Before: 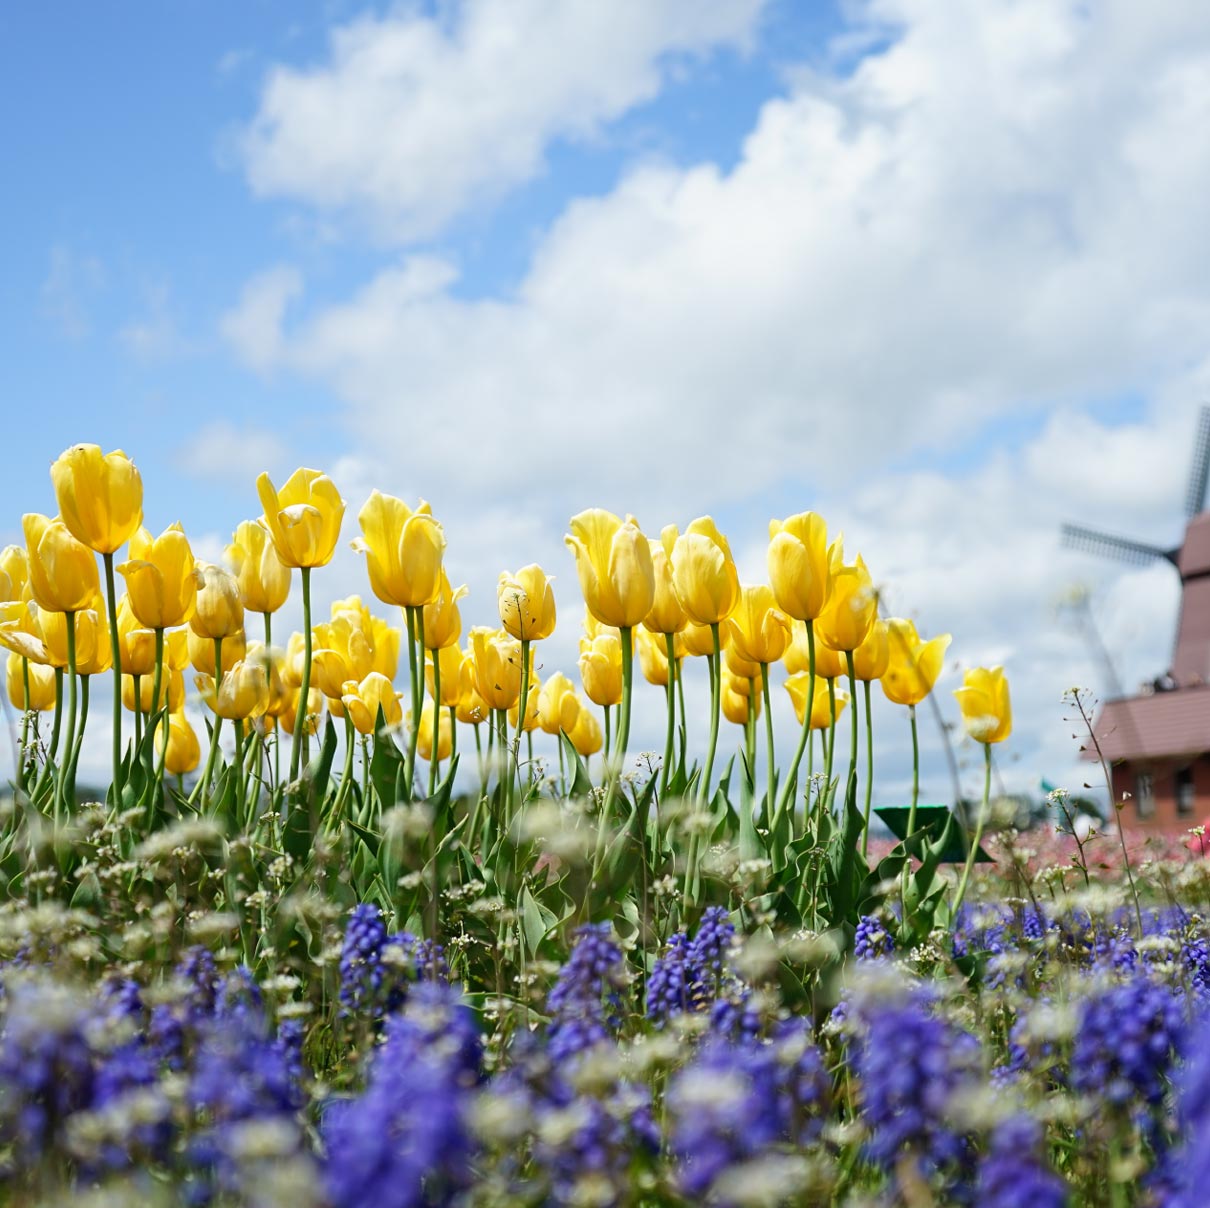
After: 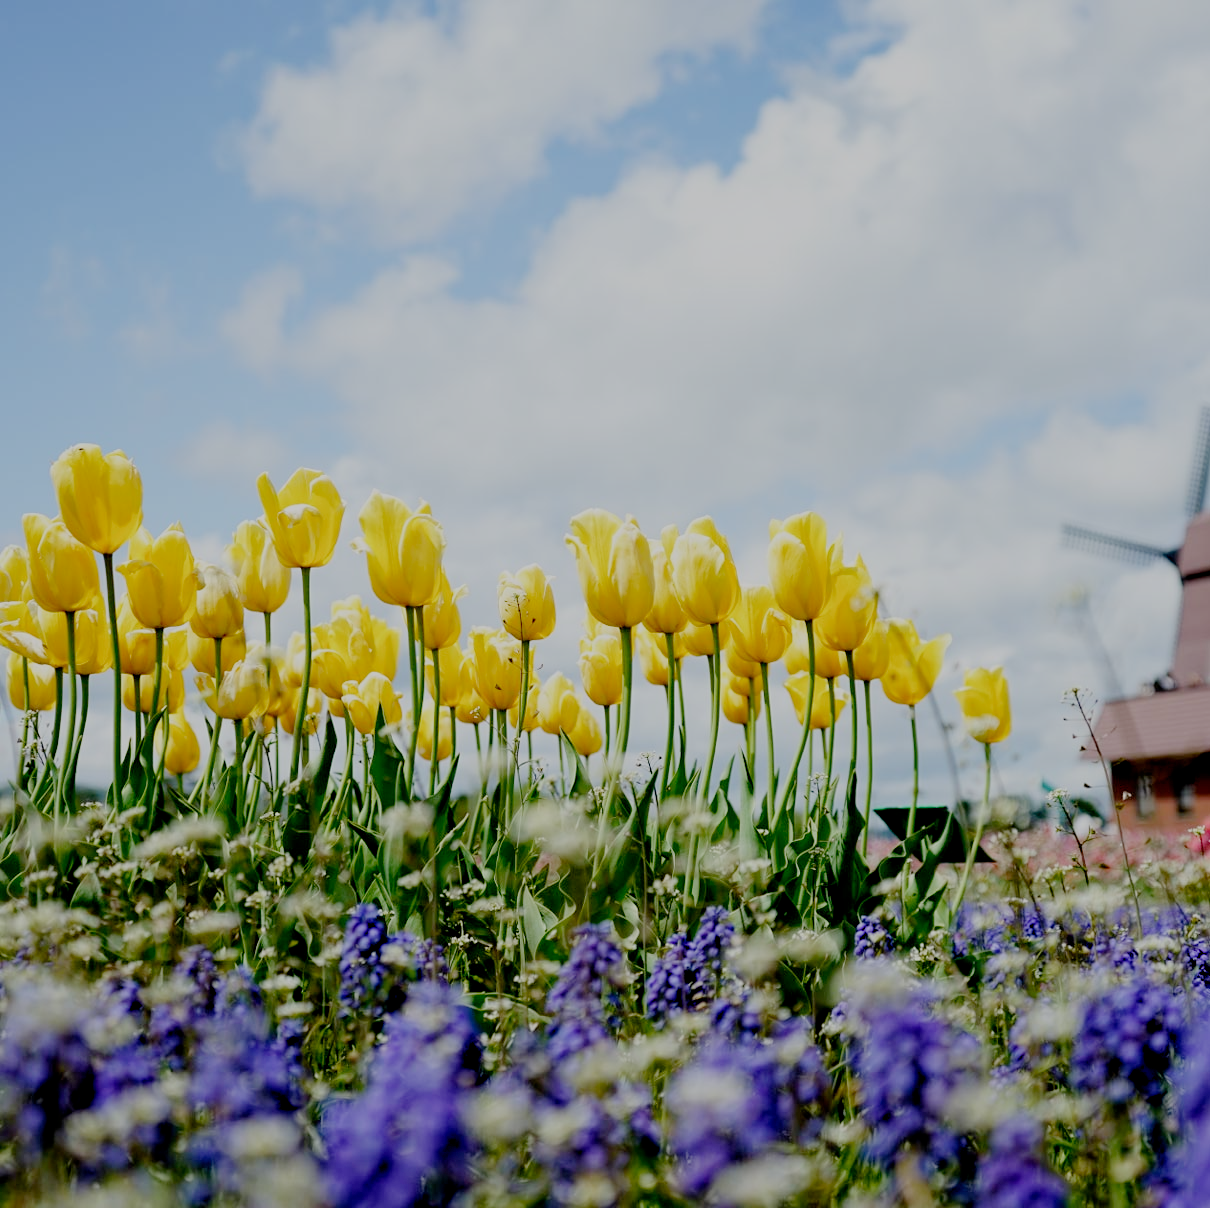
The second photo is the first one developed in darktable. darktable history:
exposure: black level correction 0.009, compensate highlight preservation false
filmic rgb: middle gray luminance 18.14%, black relative exposure -7.53 EV, white relative exposure 8.47 EV, target black luminance 0%, hardness 2.23, latitude 19.14%, contrast 0.881, highlights saturation mix 5.46%, shadows ↔ highlights balance 10.35%, add noise in highlights 0.001, preserve chrominance no, color science v3 (2019), use custom middle-gray values true, contrast in highlights soft
